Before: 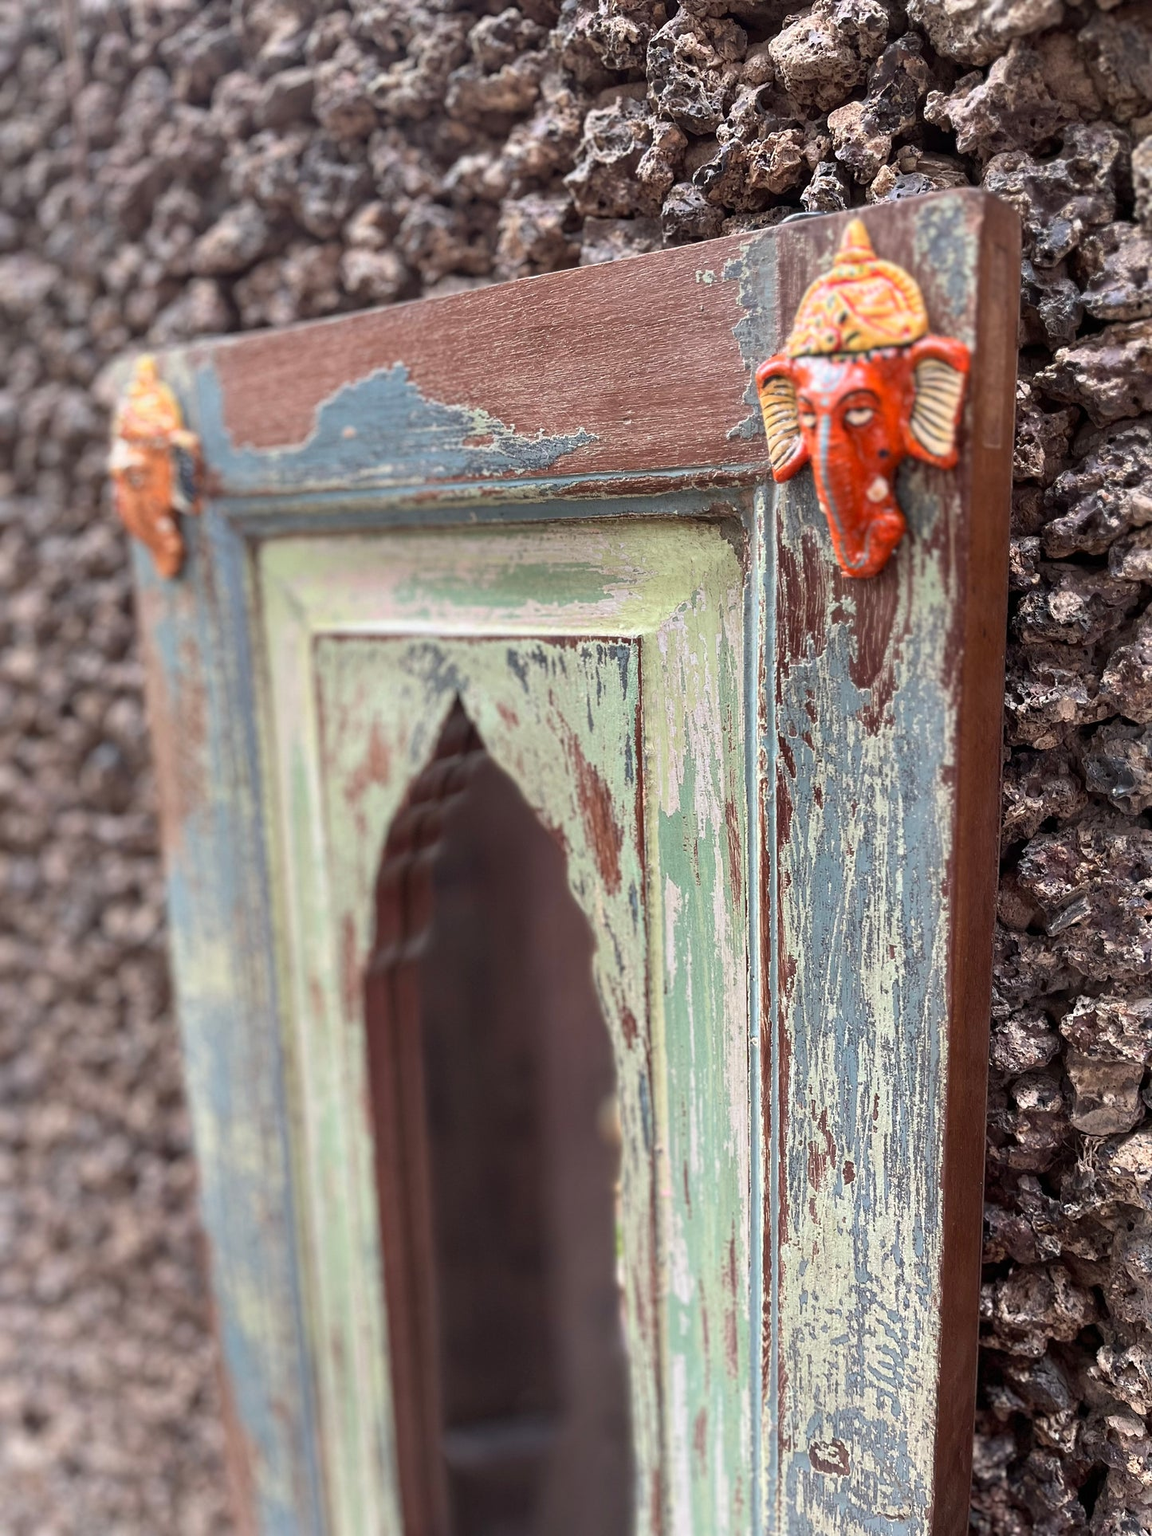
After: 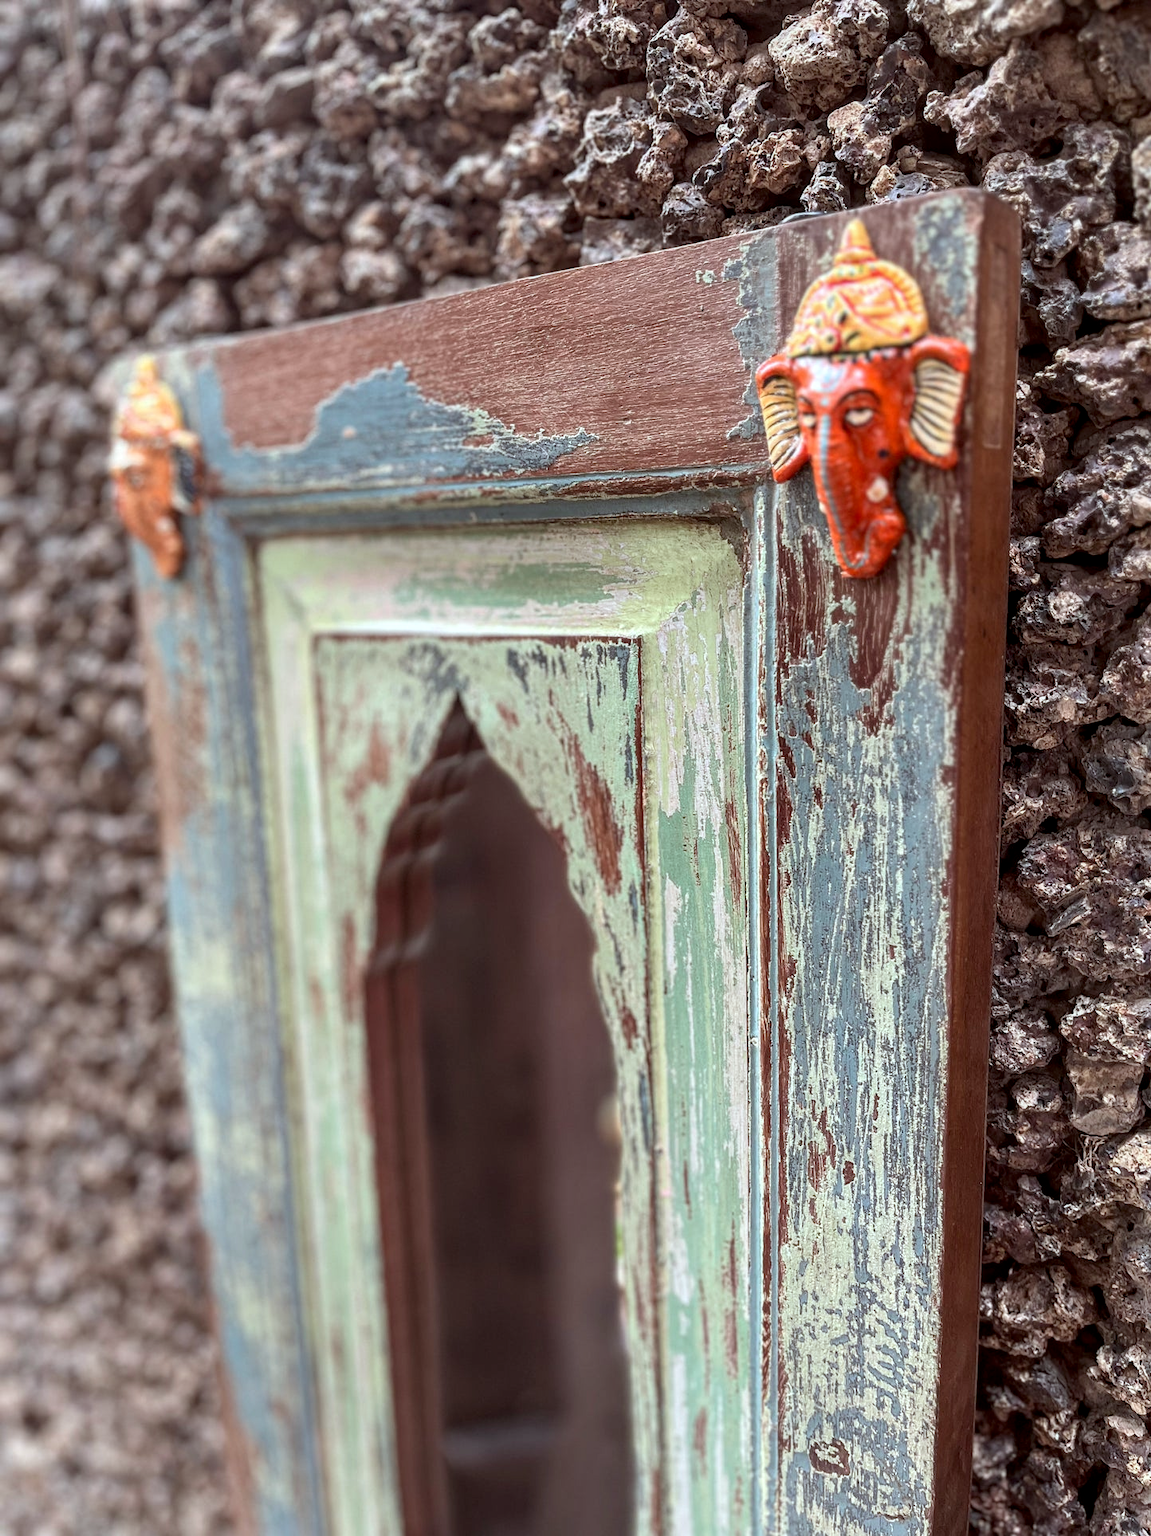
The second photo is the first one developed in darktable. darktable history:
color correction: highlights a* -4.98, highlights b* -3.76, shadows a* 3.83, shadows b* 4.08
local contrast: on, module defaults
